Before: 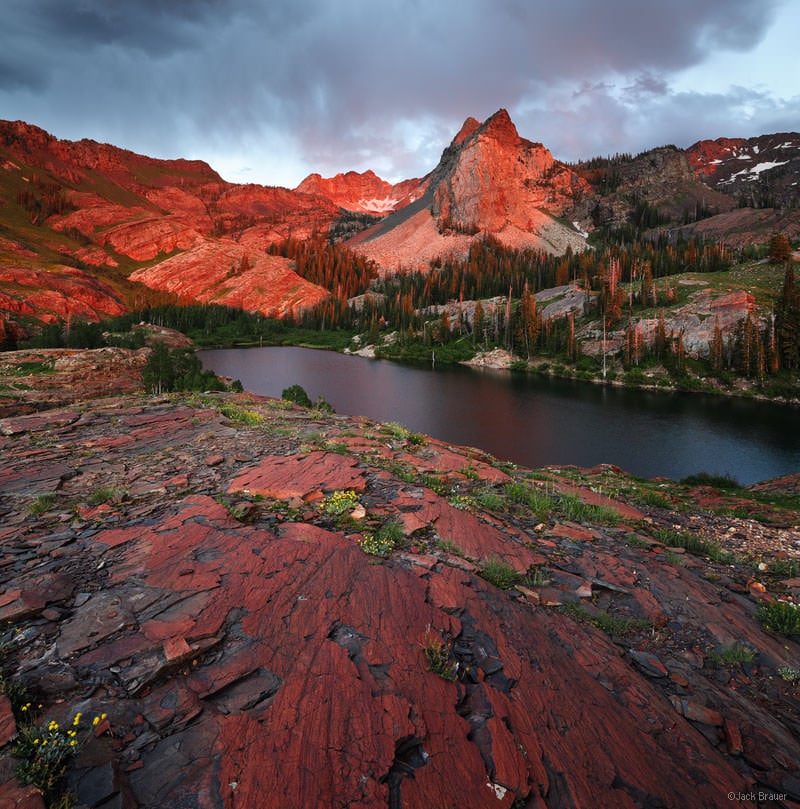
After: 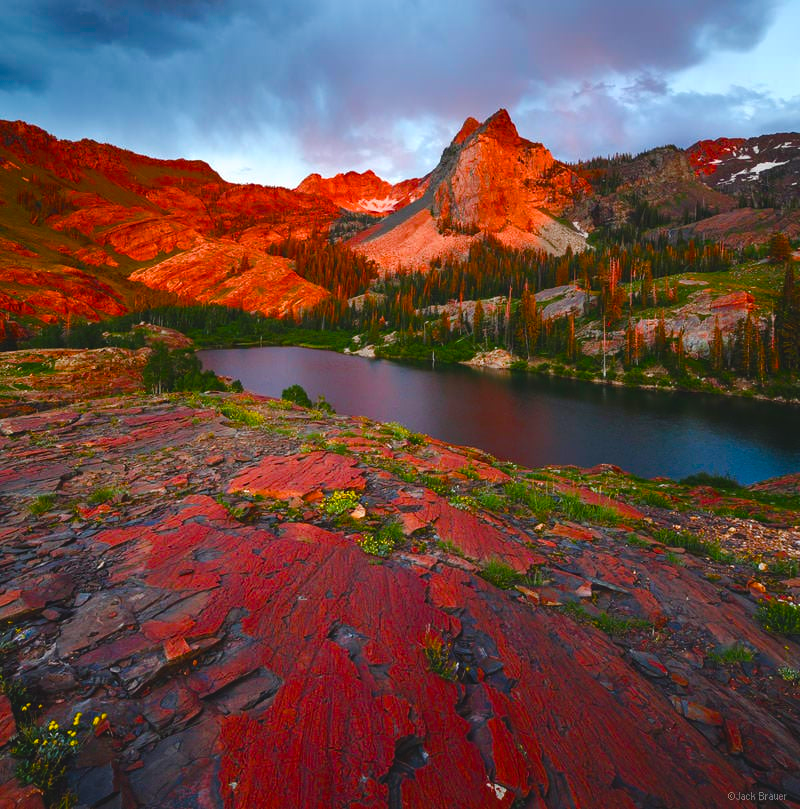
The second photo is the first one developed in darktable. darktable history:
color balance rgb: global offset › luminance 0.763%, linear chroma grading › global chroma 14.999%, perceptual saturation grading › global saturation 0.177%, perceptual saturation grading › mid-tones 6.315%, perceptual saturation grading › shadows 72.17%, global vibrance 40.222%
